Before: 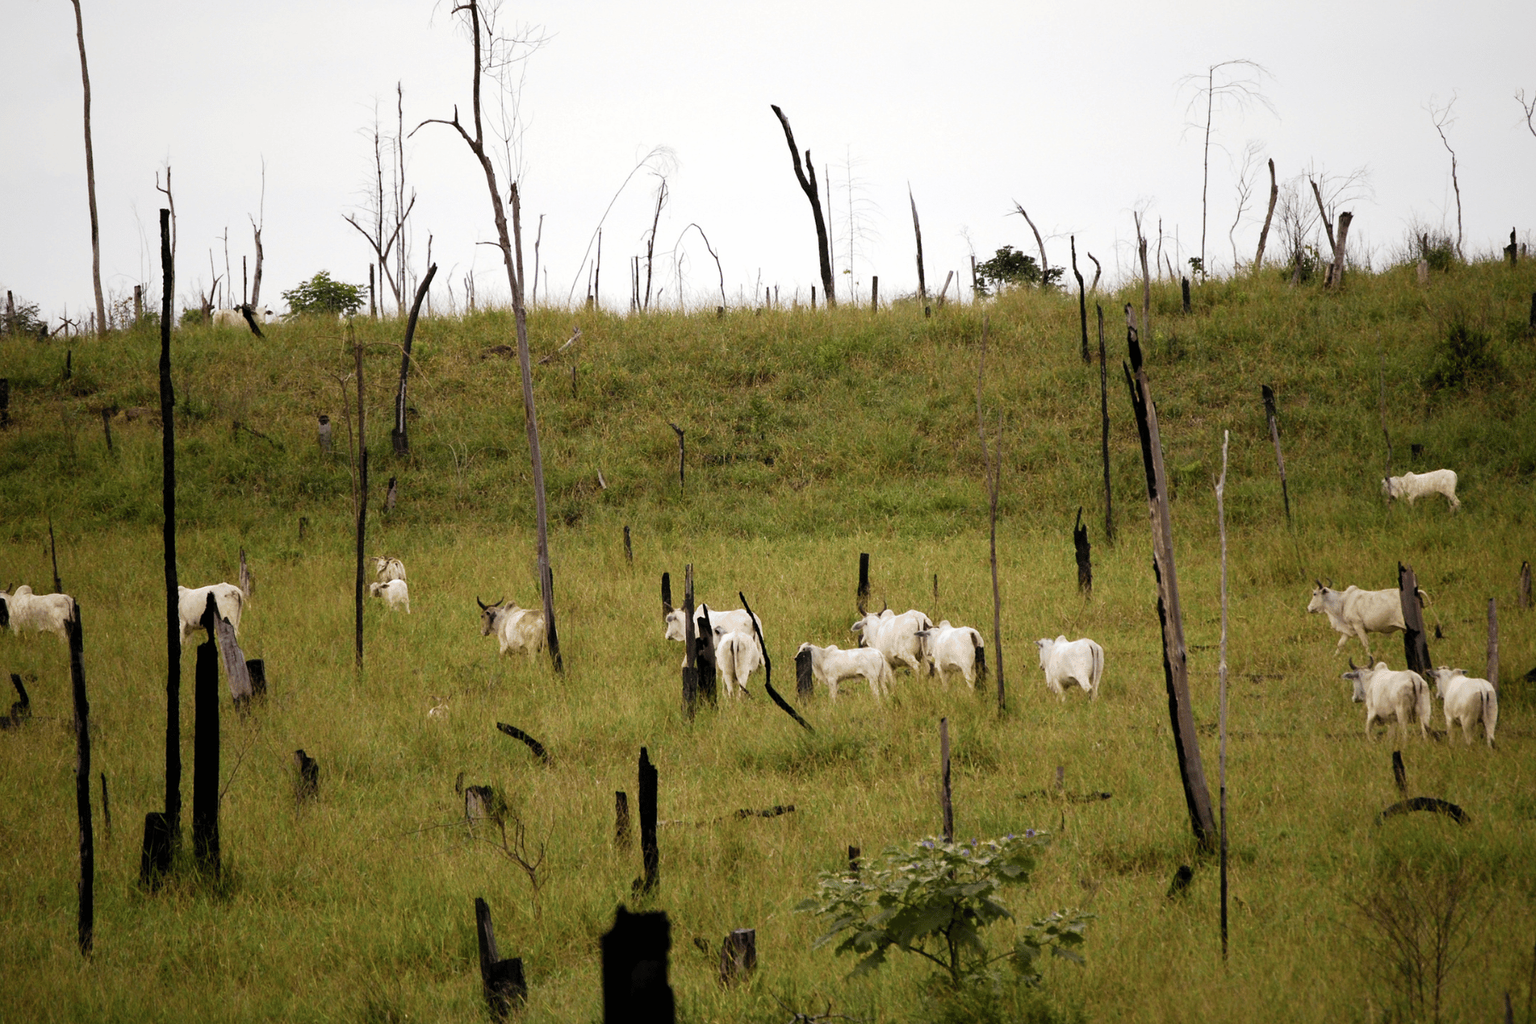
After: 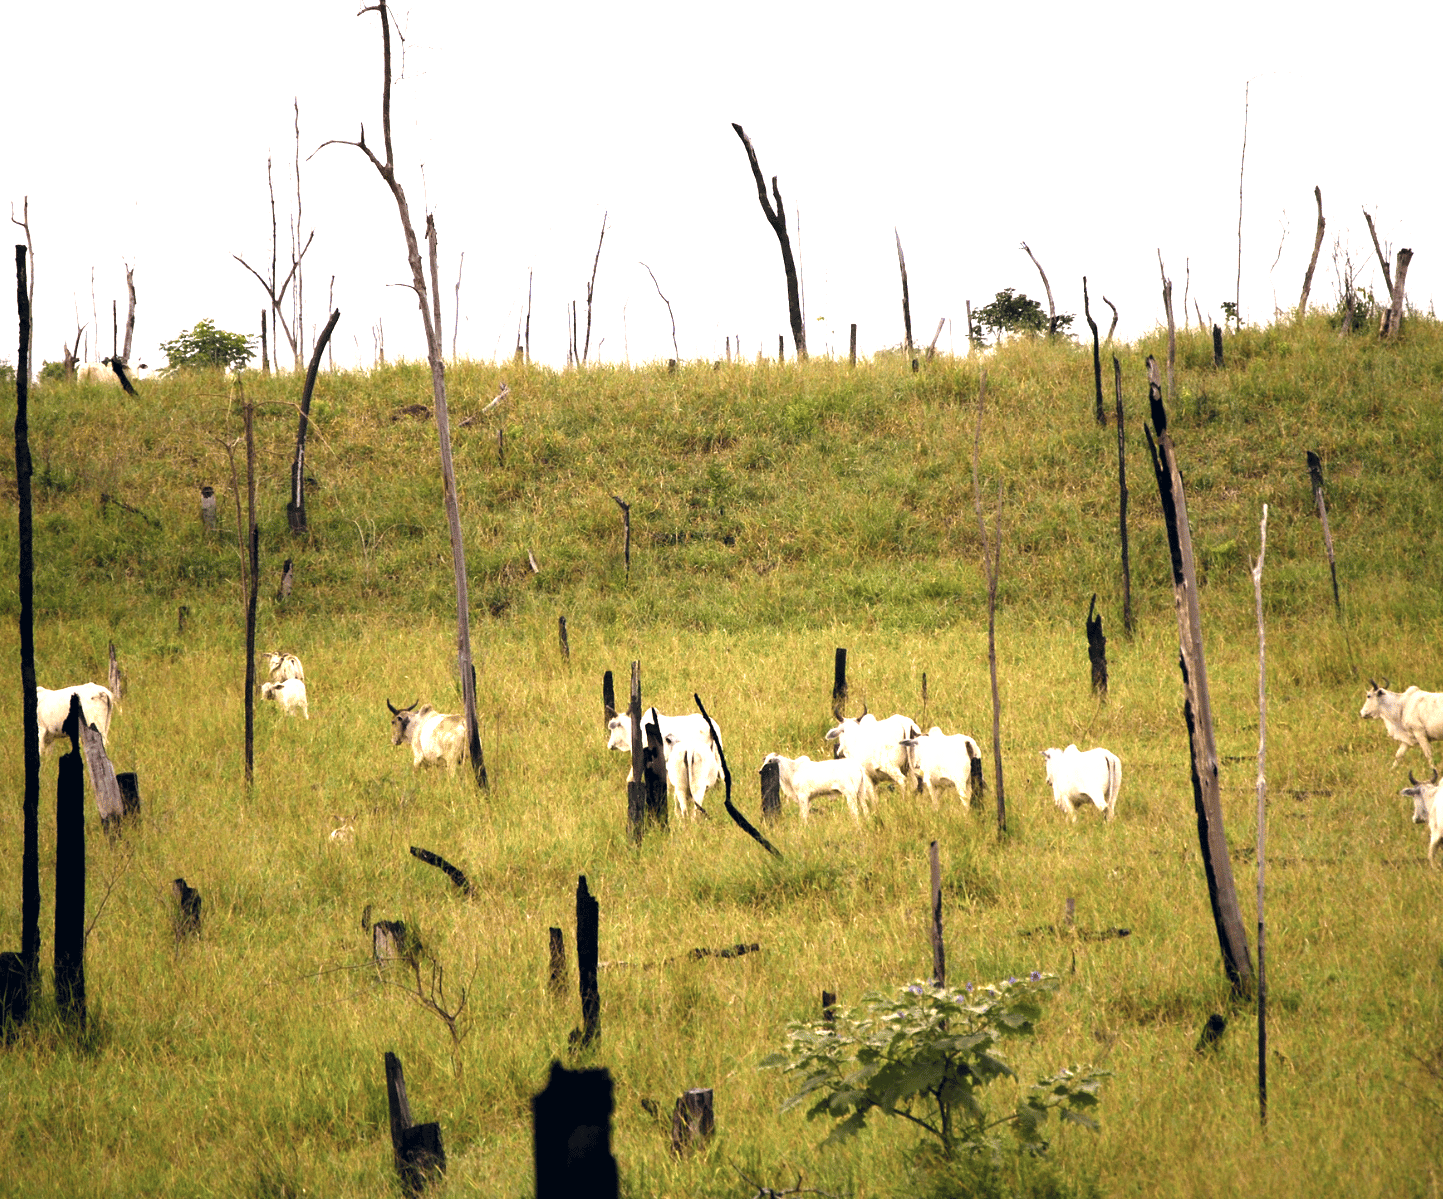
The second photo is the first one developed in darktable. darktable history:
color balance rgb: shadows lift › hue 87.51°, highlights gain › chroma 1.62%, highlights gain › hue 55.1°, global offset › chroma 0.06%, global offset › hue 253.66°, linear chroma grading › global chroma 0.5%
exposure: black level correction 0, exposure 1.2 EV, compensate exposure bias true, compensate highlight preservation false
crop and rotate: left 9.597%, right 10.195%
base curve: curves: ch0 [(0, 0) (0.303, 0.277) (1, 1)]
